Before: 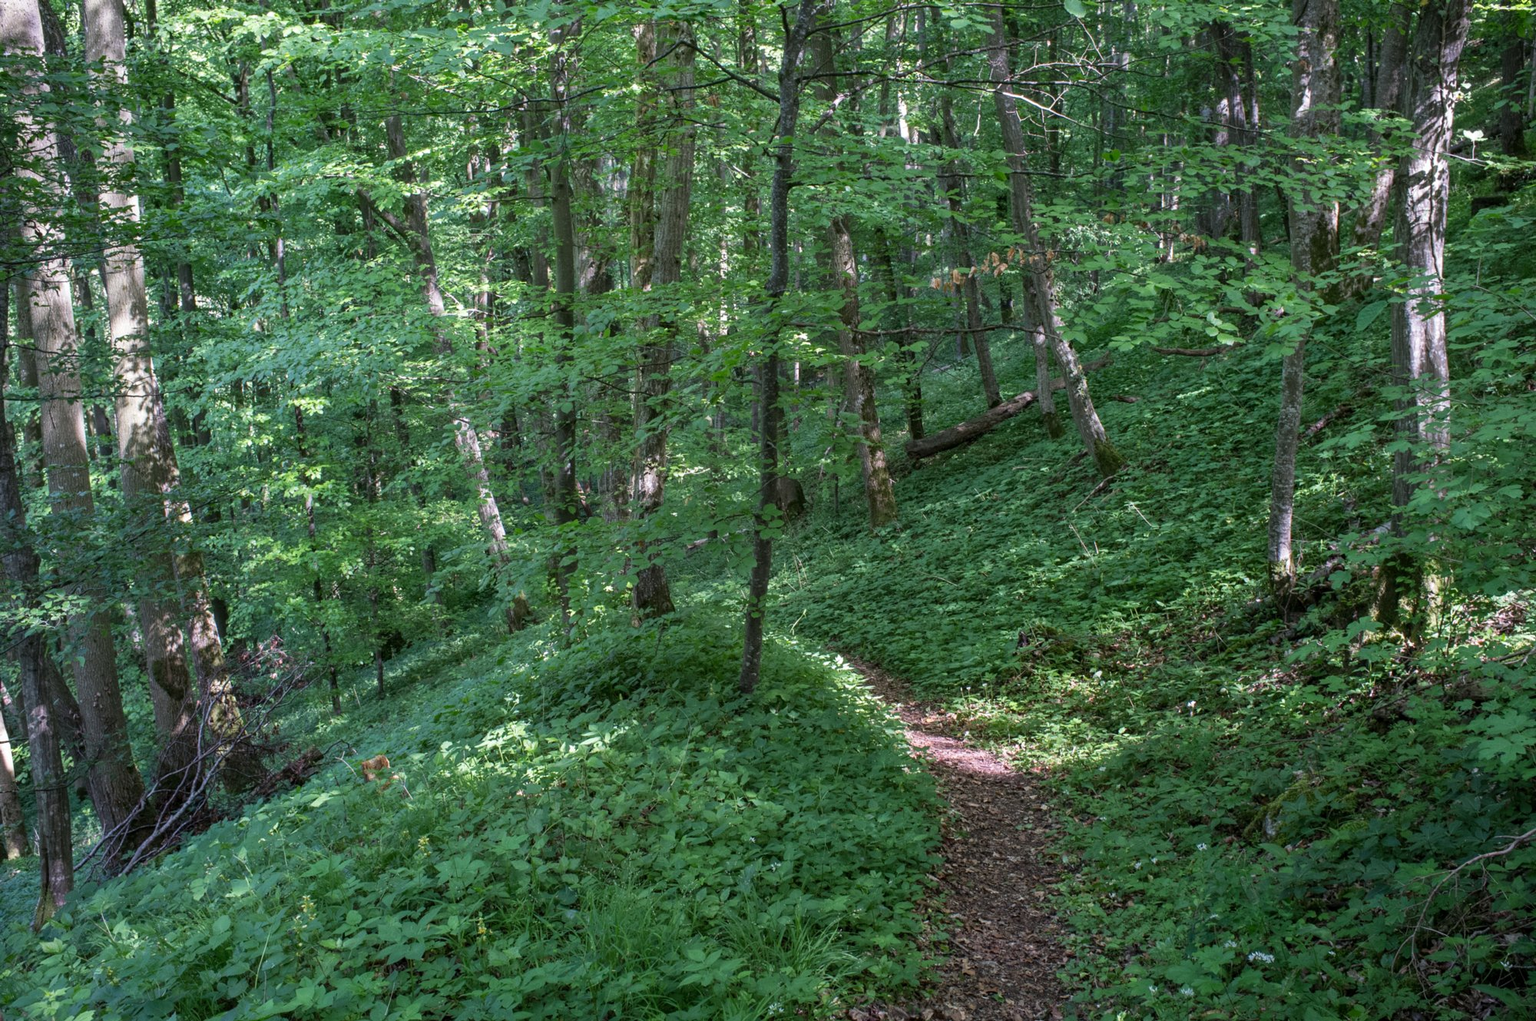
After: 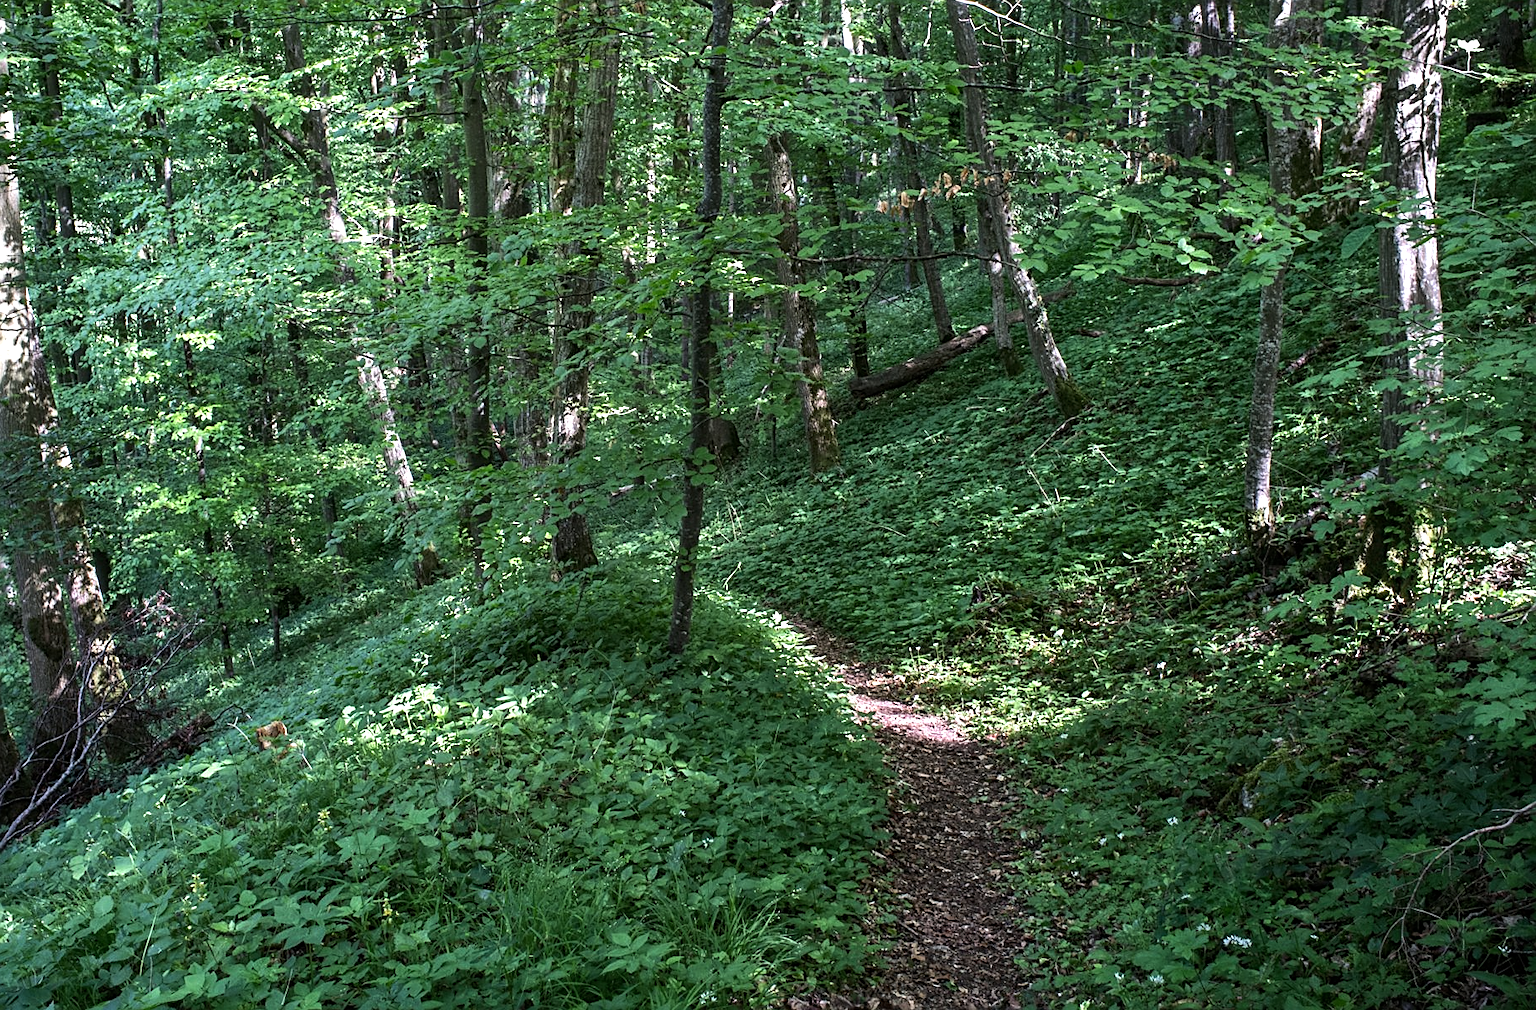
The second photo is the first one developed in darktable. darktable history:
crop and rotate: left 8.262%, top 9.226%
sharpen: on, module defaults
tone equalizer: -8 EV -0.75 EV, -7 EV -0.7 EV, -6 EV -0.6 EV, -5 EV -0.4 EV, -3 EV 0.4 EV, -2 EV 0.6 EV, -1 EV 0.7 EV, +0 EV 0.75 EV, edges refinement/feathering 500, mask exposure compensation -1.57 EV, preserve details no
